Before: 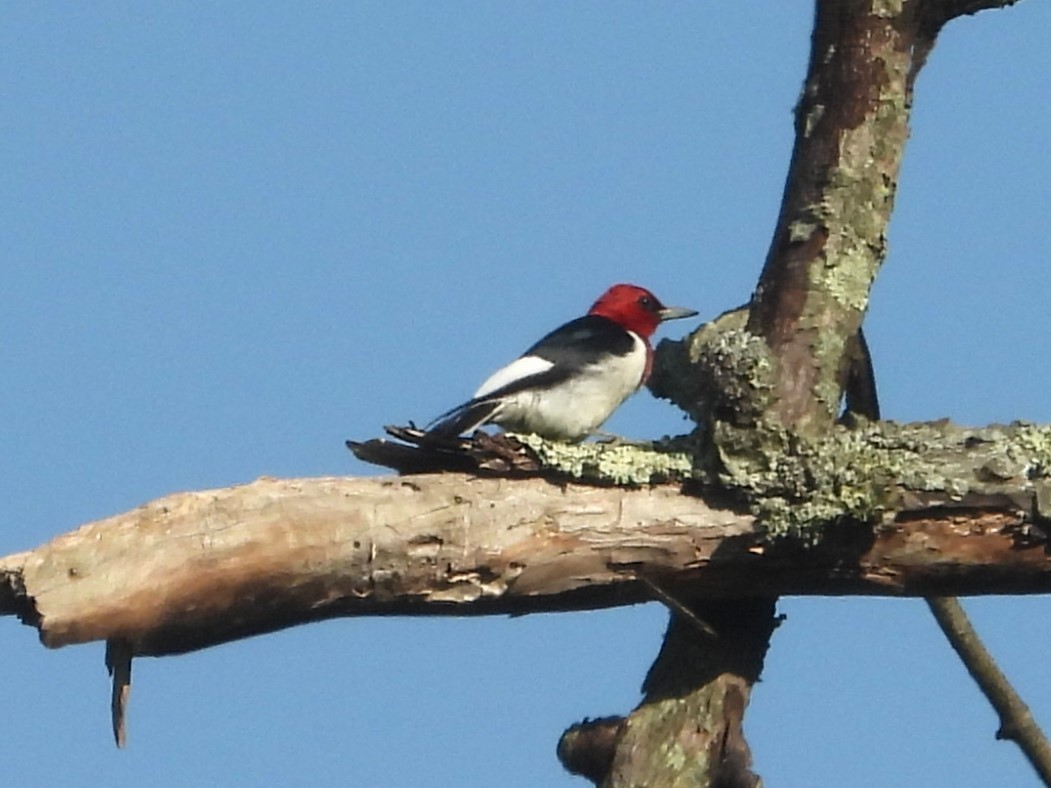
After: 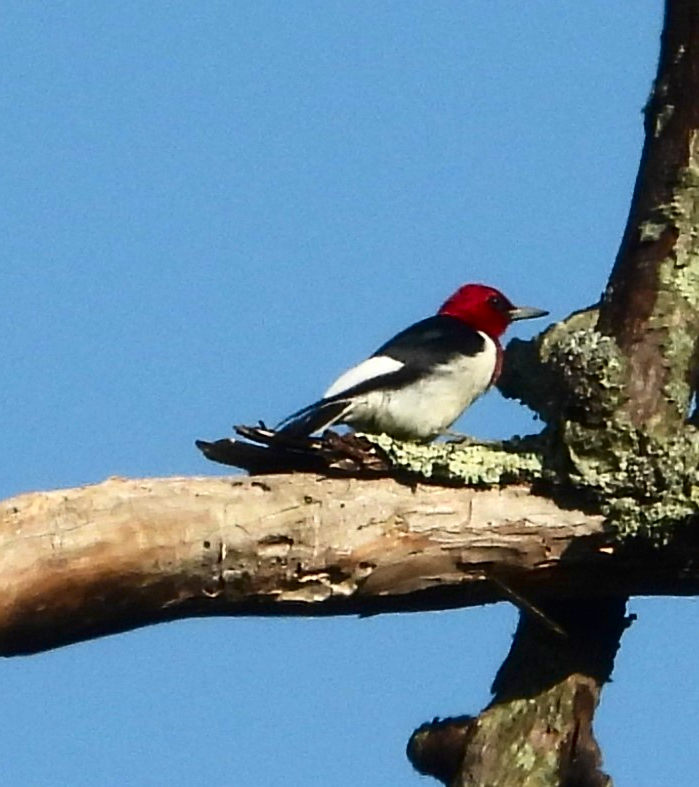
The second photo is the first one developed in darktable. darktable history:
exposure: black level correction 0.001, compensate exposure bias true, compensate highlight preservation false
crop and rotate: left 14.324%, right 19.161%
contrast brightness saturation: contrast 0.207, brightness -0.103, saturation 0.215
sharpen: amount 0.21
